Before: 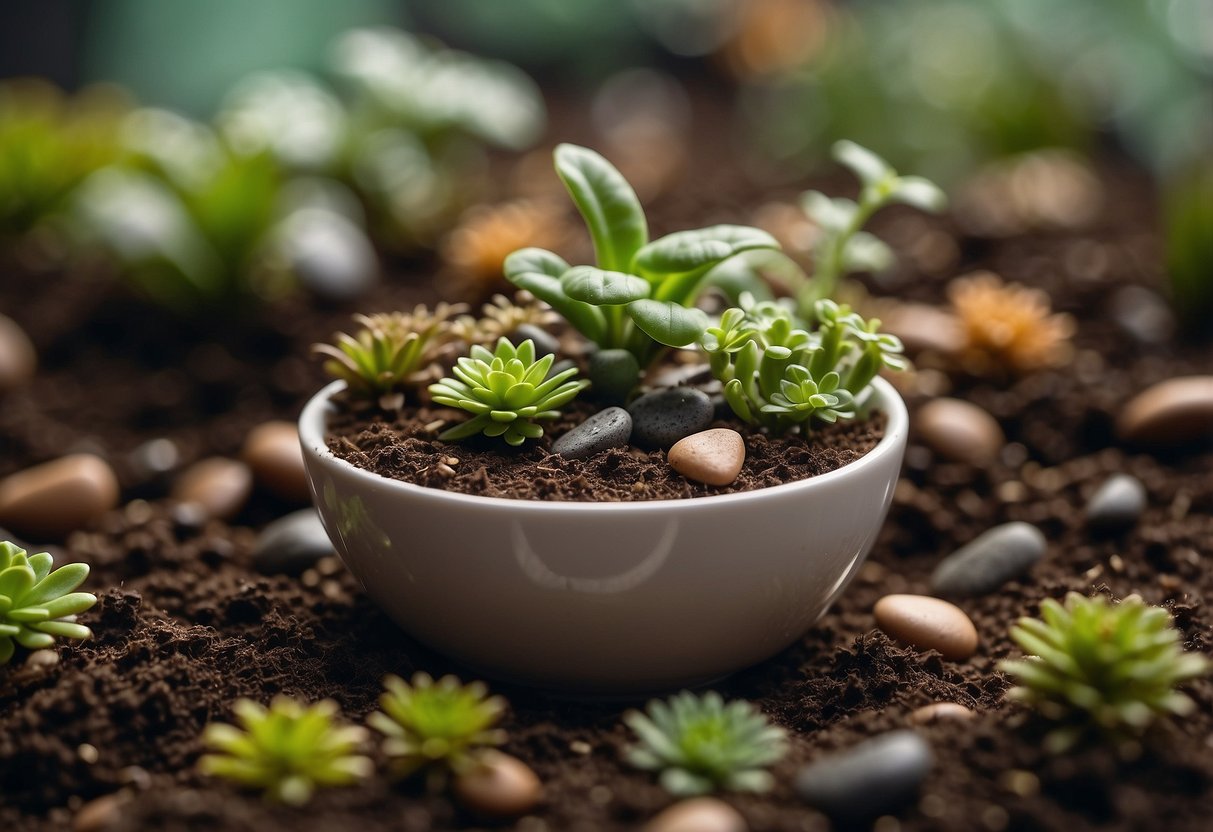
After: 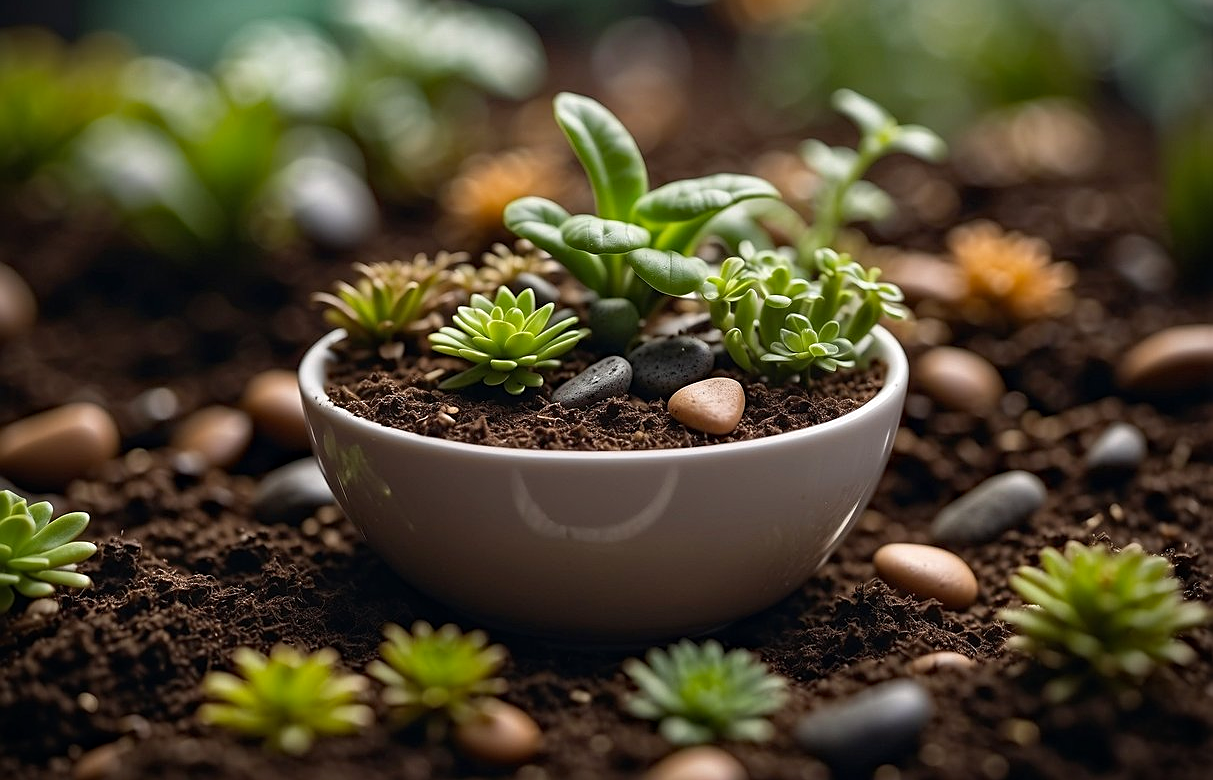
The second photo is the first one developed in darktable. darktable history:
sharpen: on, module defaults
crop and rotate: top 6.219%
vignetting: saturation -0.025
haze removal: compatibility mode true, adaptive false
